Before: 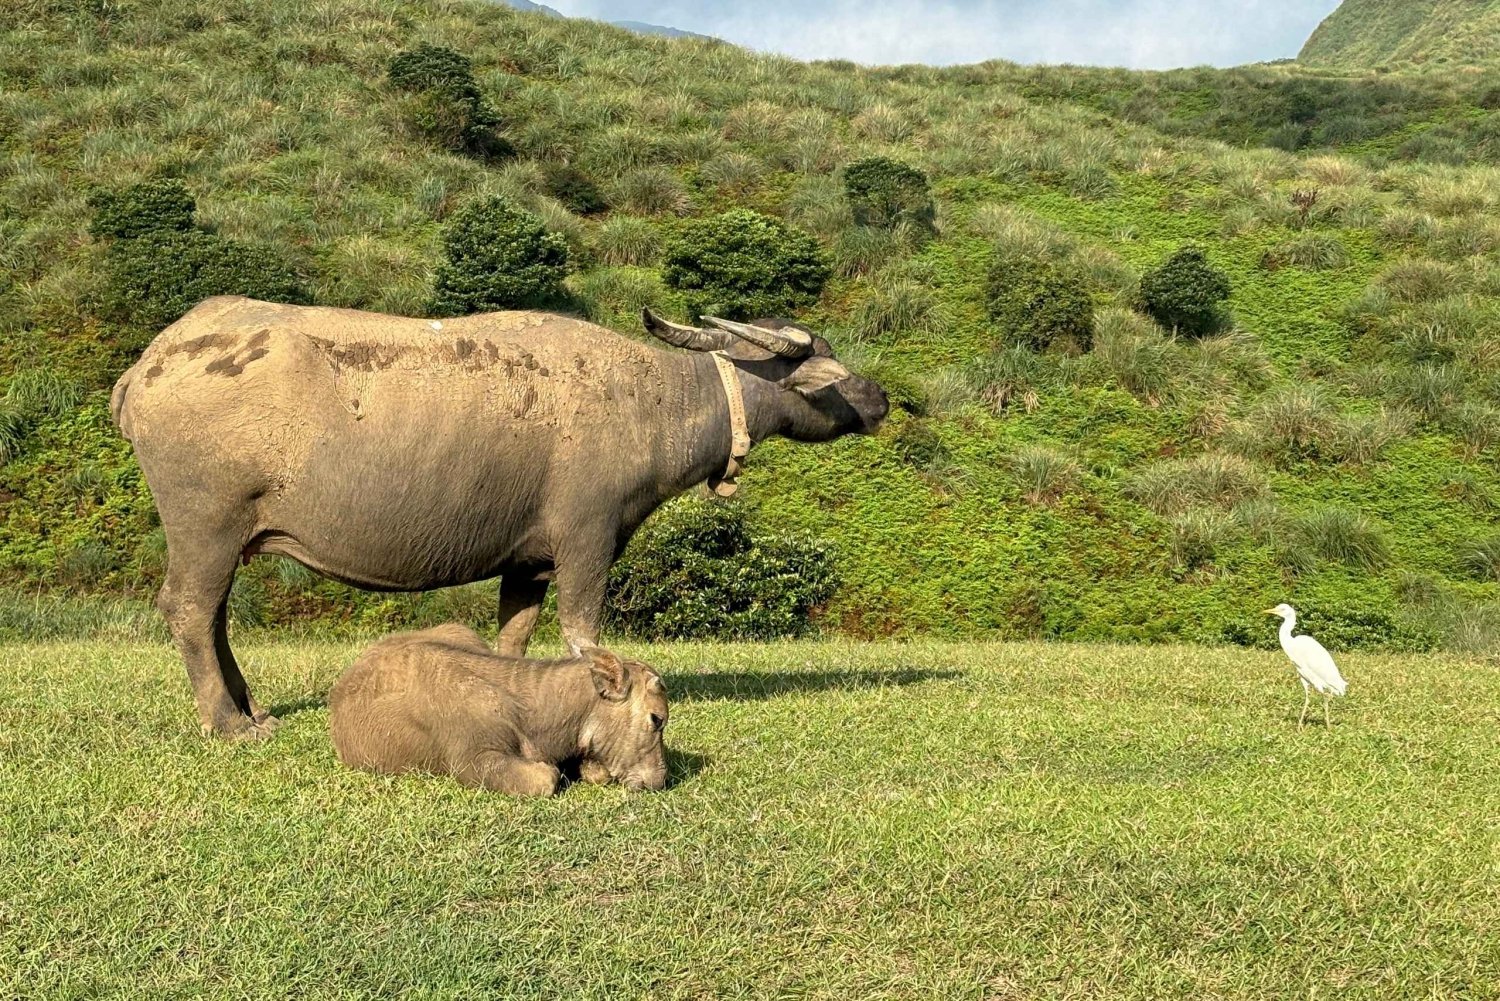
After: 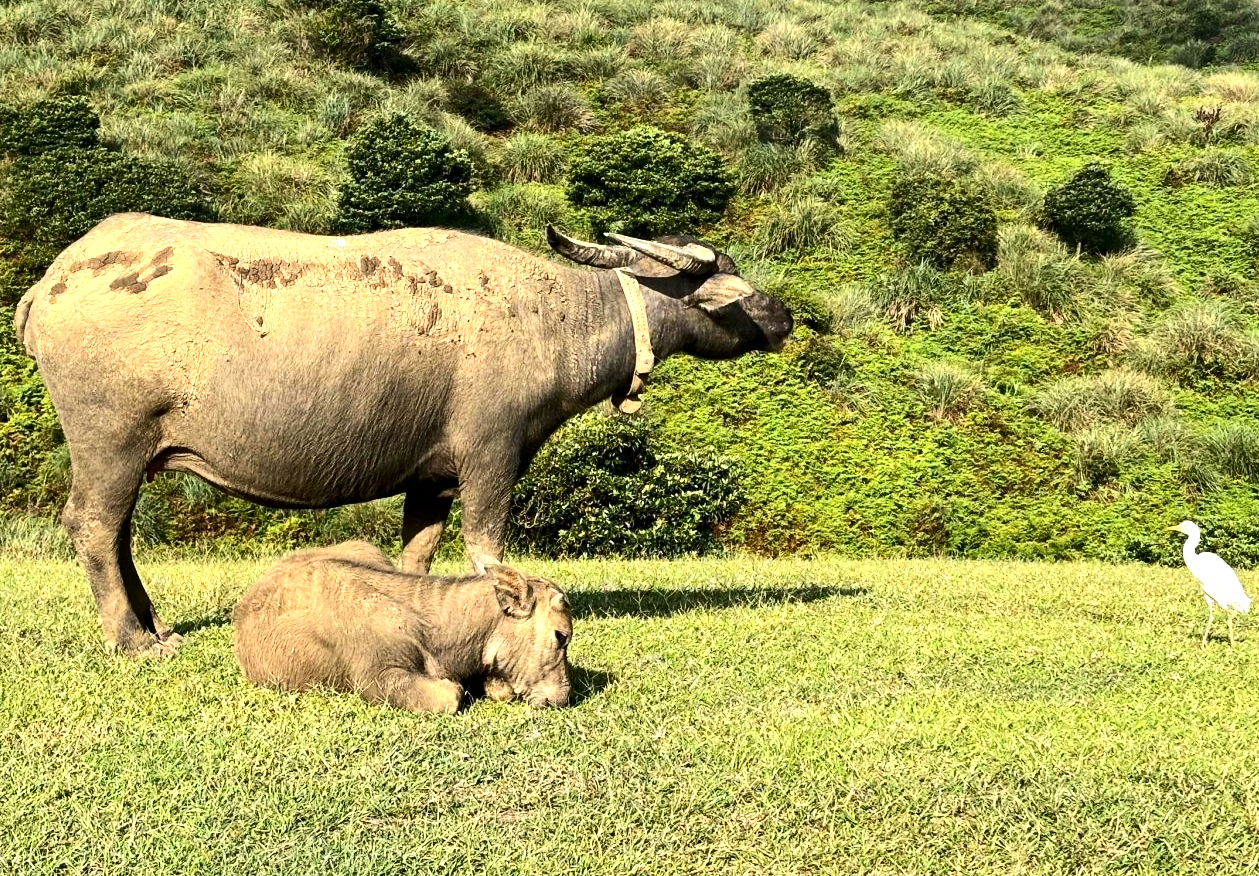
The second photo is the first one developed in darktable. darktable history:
contrast brightness saturation: contrast 0.215
color balance rgb: perceptual saturation grading › global saturation 0.759%, perceptual brilliance grading › highlights 20.498%, perceptual brilliance grading › mid-tones 20.524%, perceptual brilliance grading › shadows -19.481%
crop: left 6.455%, top 8.36%, right 9.547%, bottom 4.084%
